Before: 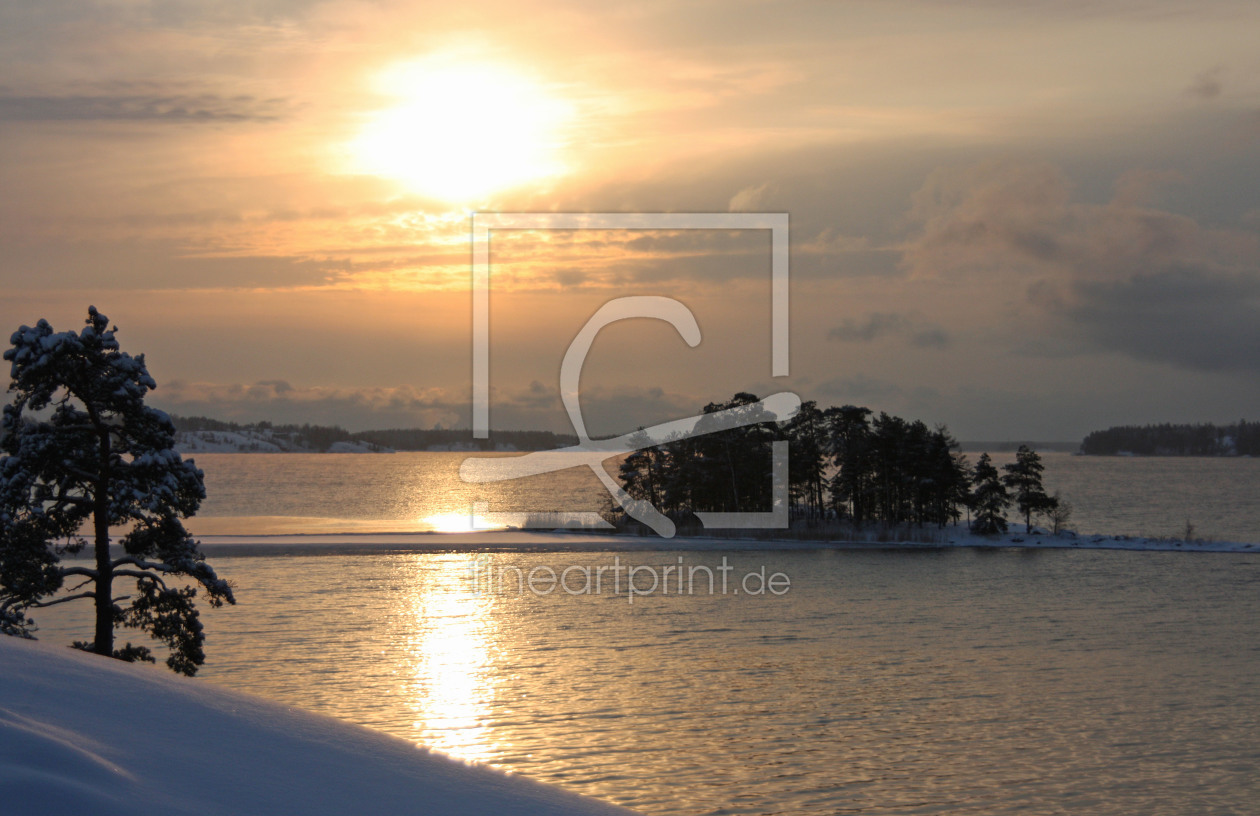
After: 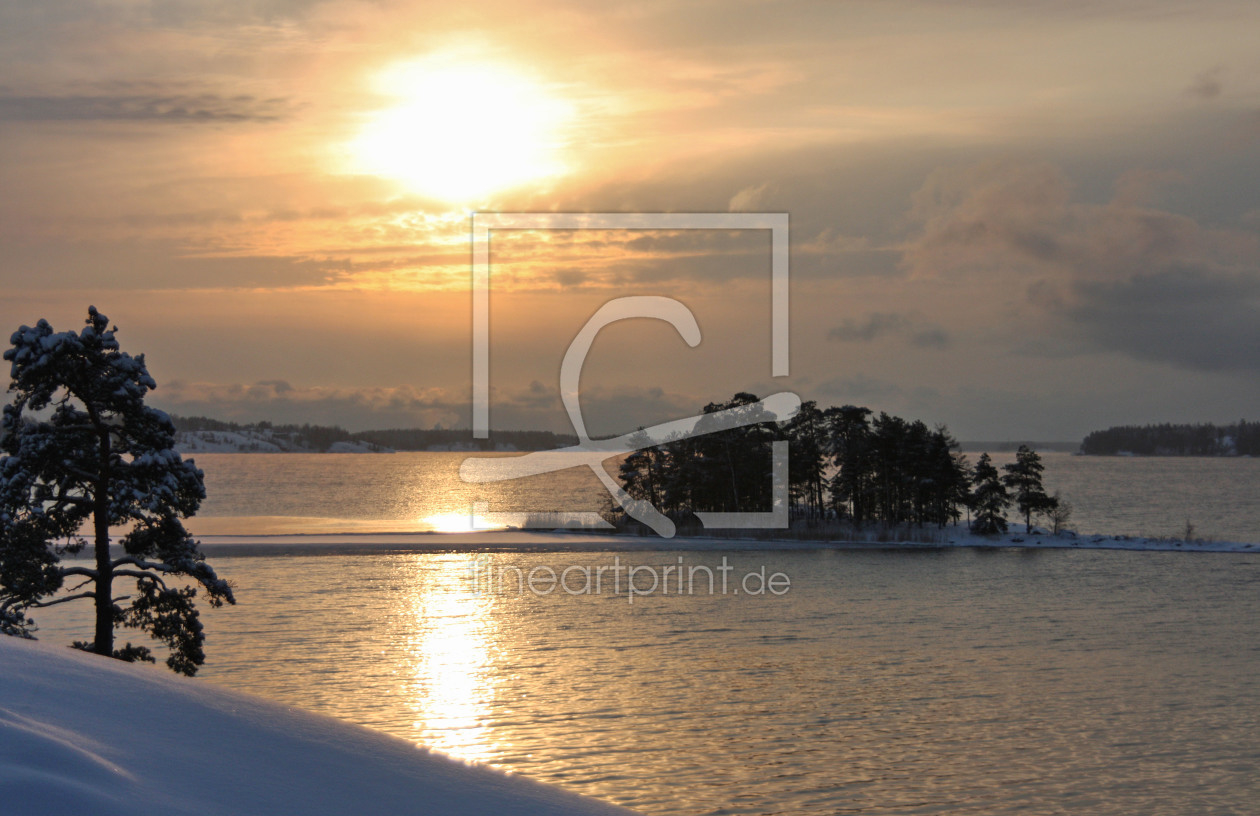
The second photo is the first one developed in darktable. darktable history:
tone equalizer: on, module defaults
shadows and highlights: shadows 49.31, highlights -41.43, soften with gaussian
